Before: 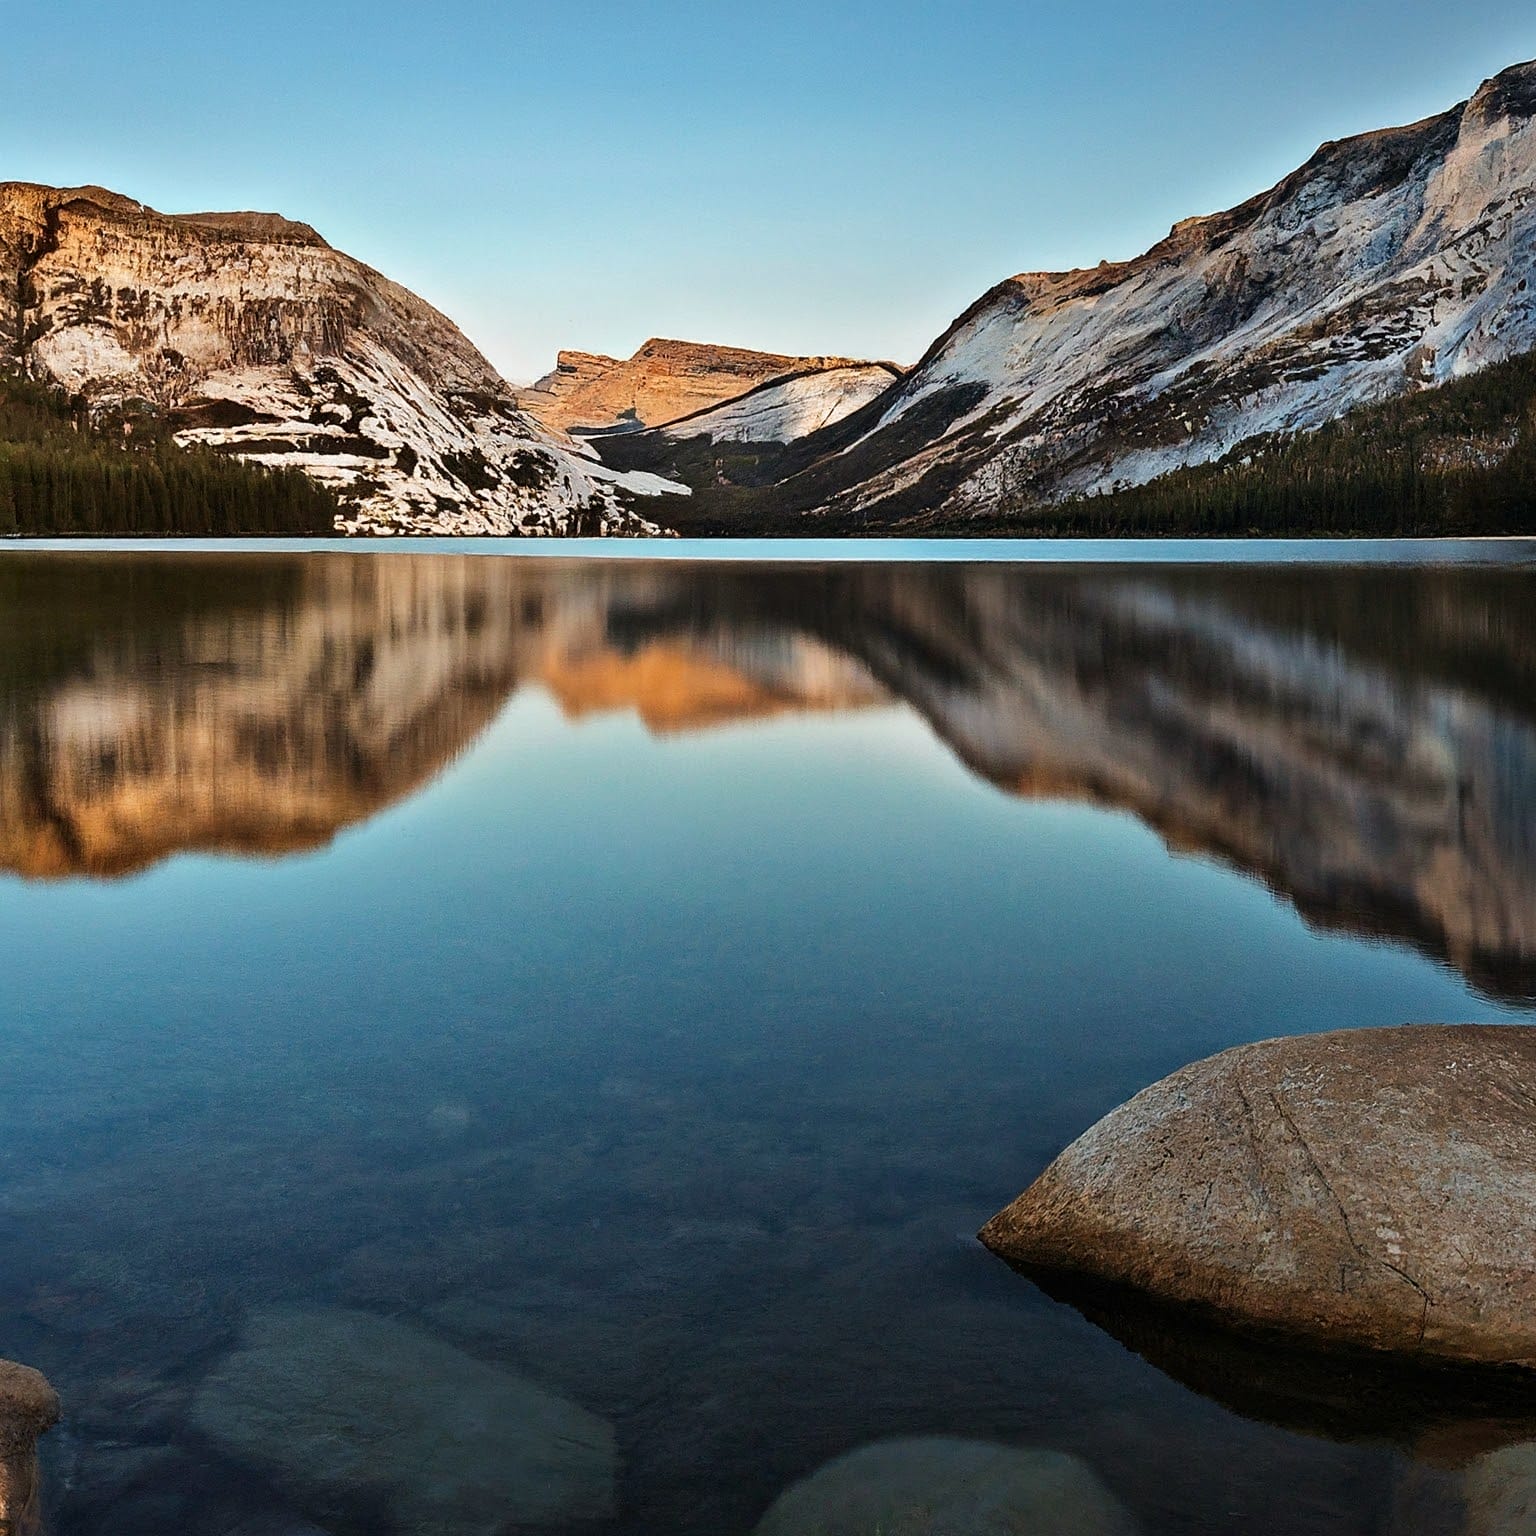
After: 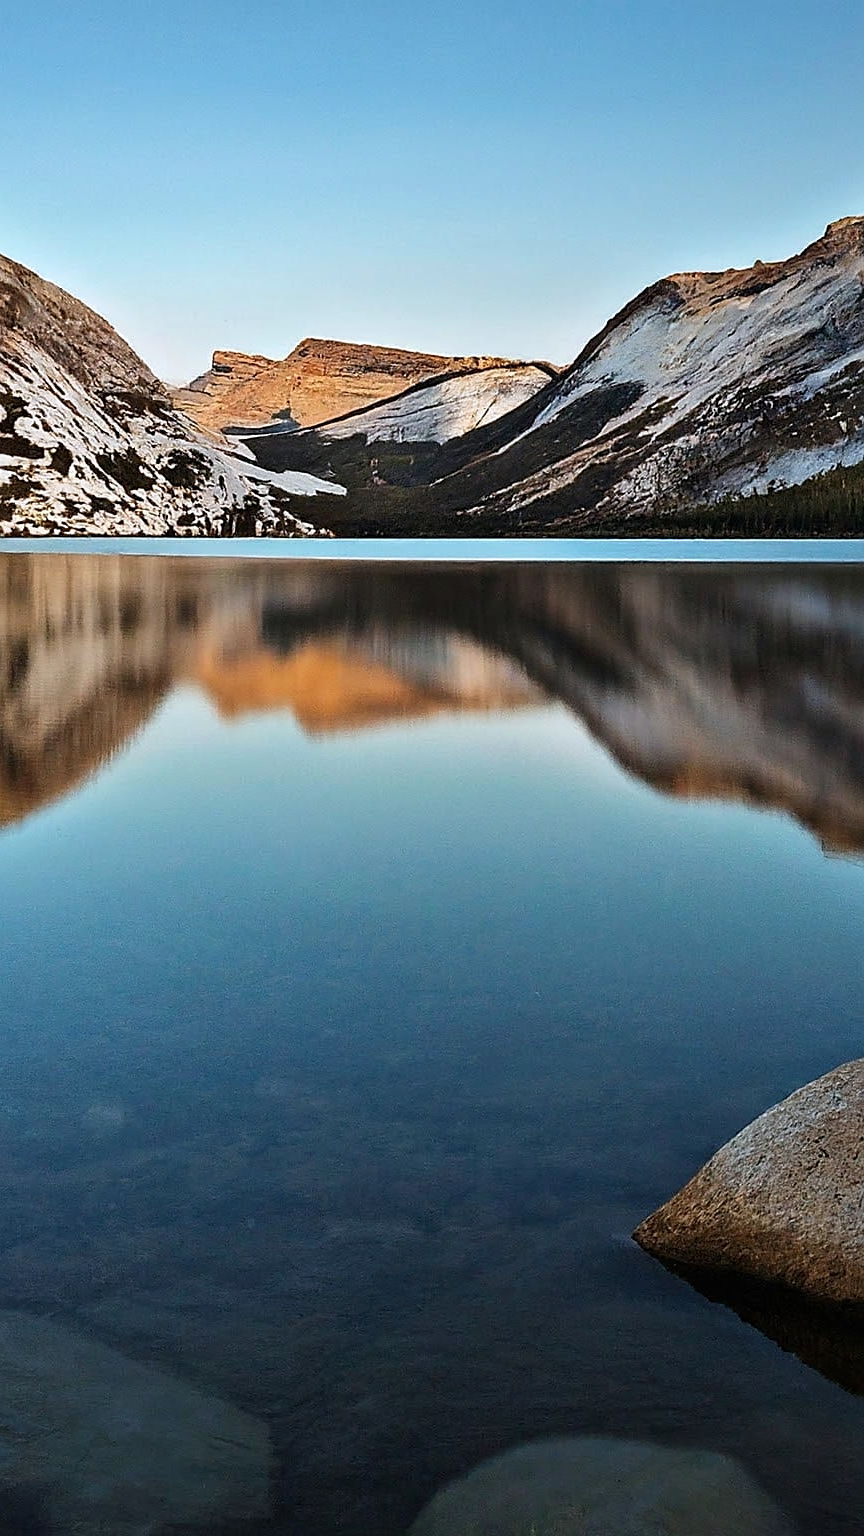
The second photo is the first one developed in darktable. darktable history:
crop and rotate: left 22.516%, right 21.234%
sharpen: radius 1.864, amount 0.398, threshold 1.271
exposure: exposure 0 EV, compensate highlight preservation false
white balance: red 0.976, blue 1.04
base curve: curves: ch0 [(0, 0) (0.297, 0.298) (1, 1)], preserve colors none
